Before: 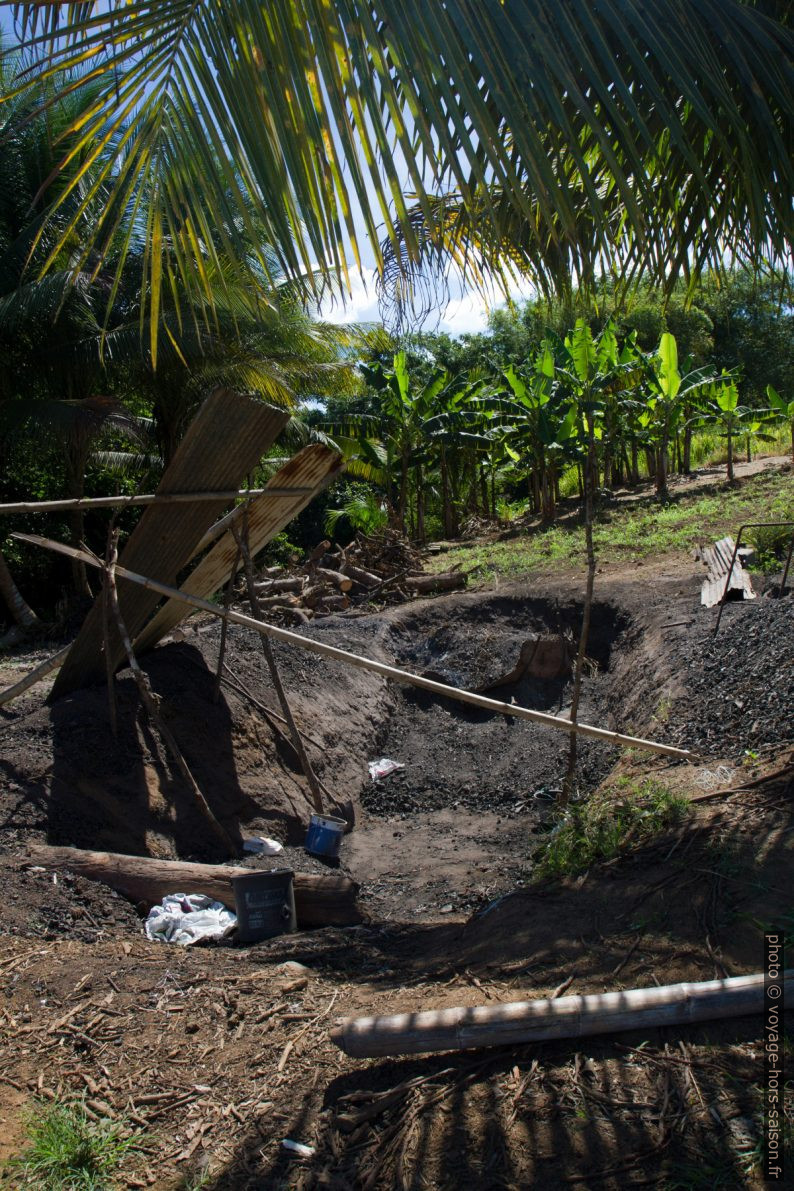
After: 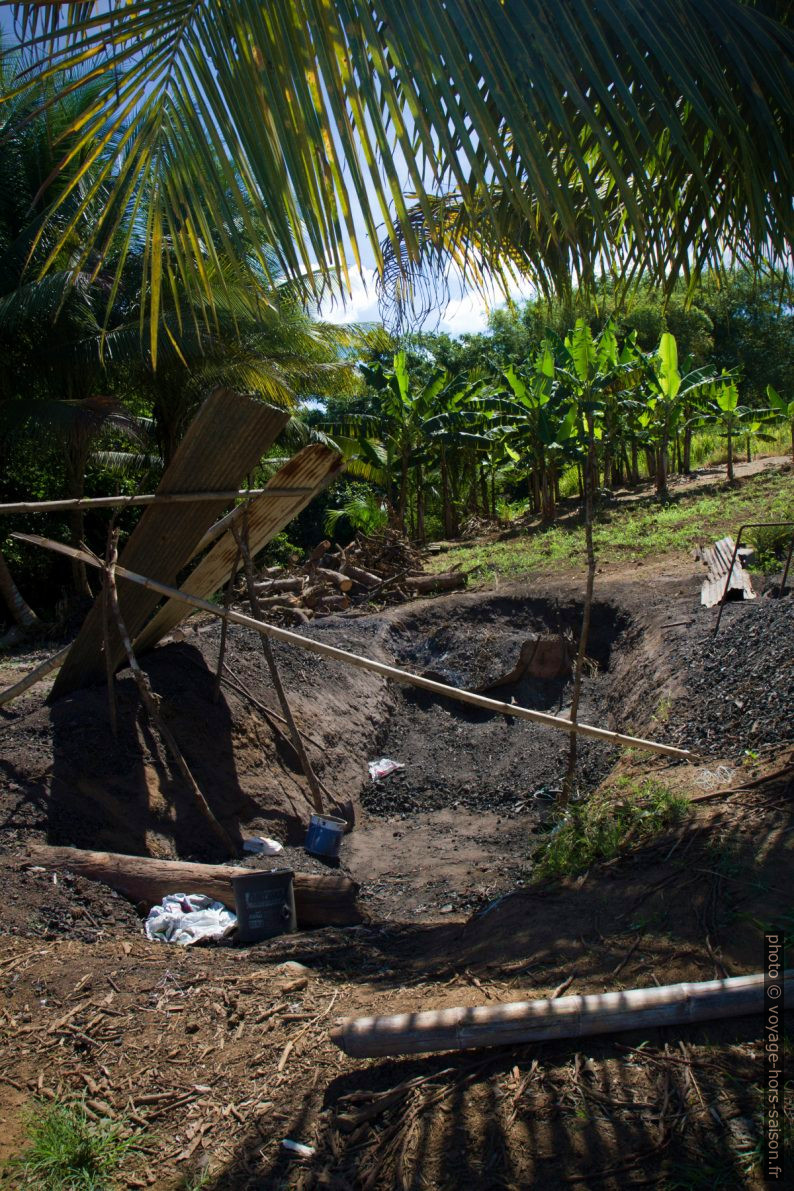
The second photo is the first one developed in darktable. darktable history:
vignetting: fall-off start 80.87%, fall-off radius 61.59%, brightness -0.384, saturation 0.007, center (0, 0.007), automatic ratio true, width/height ratio 1.418
velvia: on, module defaults
